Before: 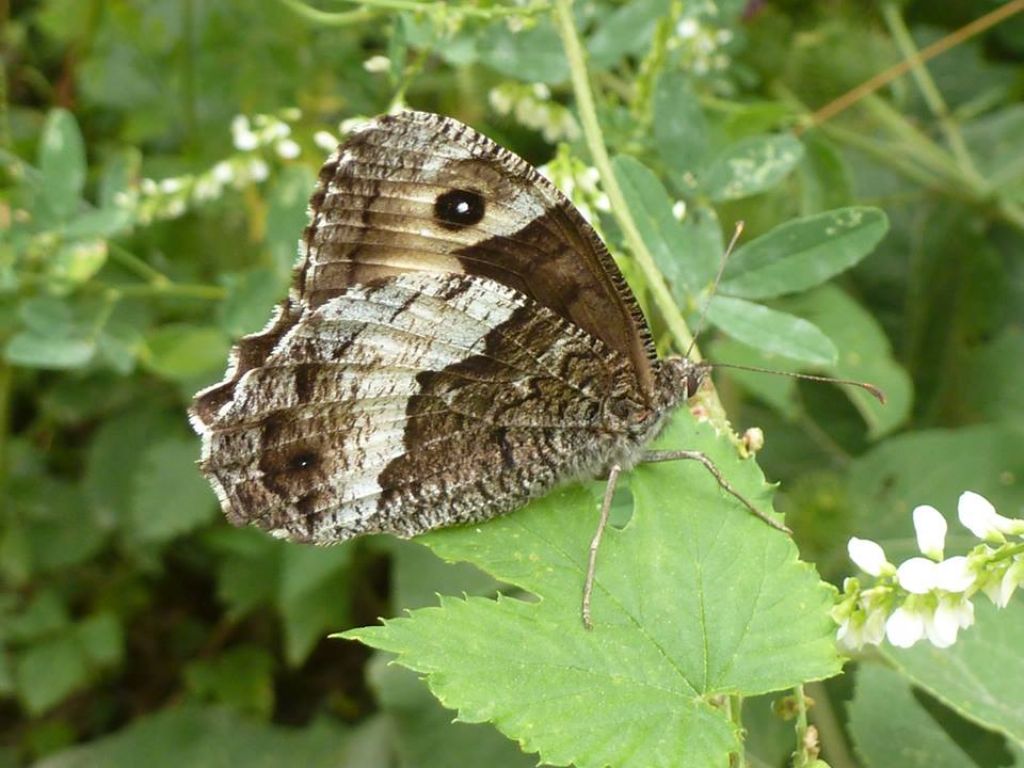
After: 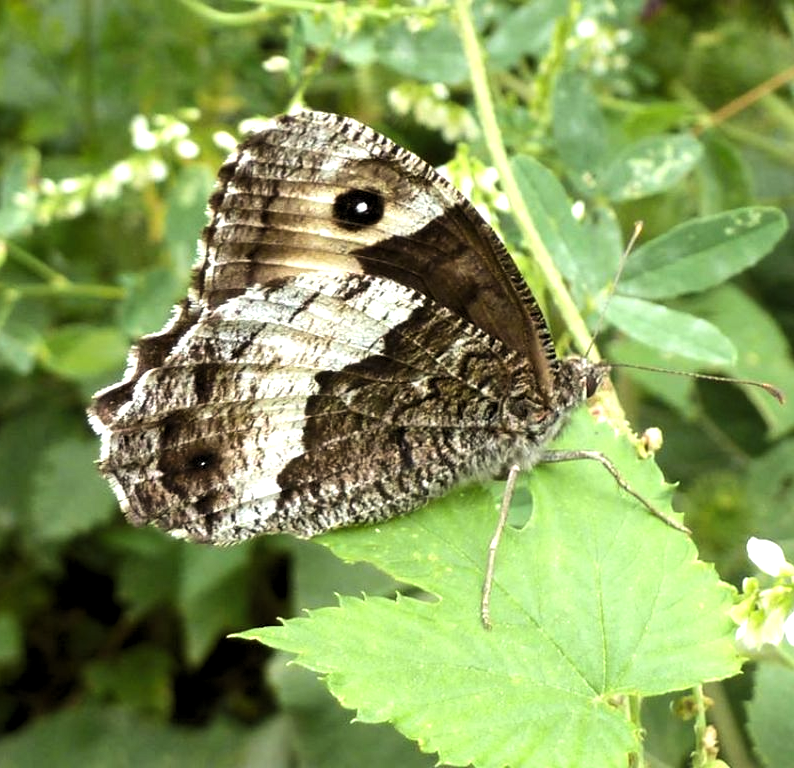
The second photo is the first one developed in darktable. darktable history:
tone equalizer: -8 EV -0.45 EV, -7 EV -0.395 EV, -6 EV -0.328 EV, -5 EV -0.248 EV, -3 EV 0.254 EV, -2 EV 0.336 EV, -1 EV 0.369 EV, +0 EV 0.389 EV, edges refinement/feathering 500, mask exposure compensation -1.57 EV, preserve details no
levels: black 0.074%, levels [0.062, 0.494, 0.925]
crop: left 9.895%, right 12.491%
